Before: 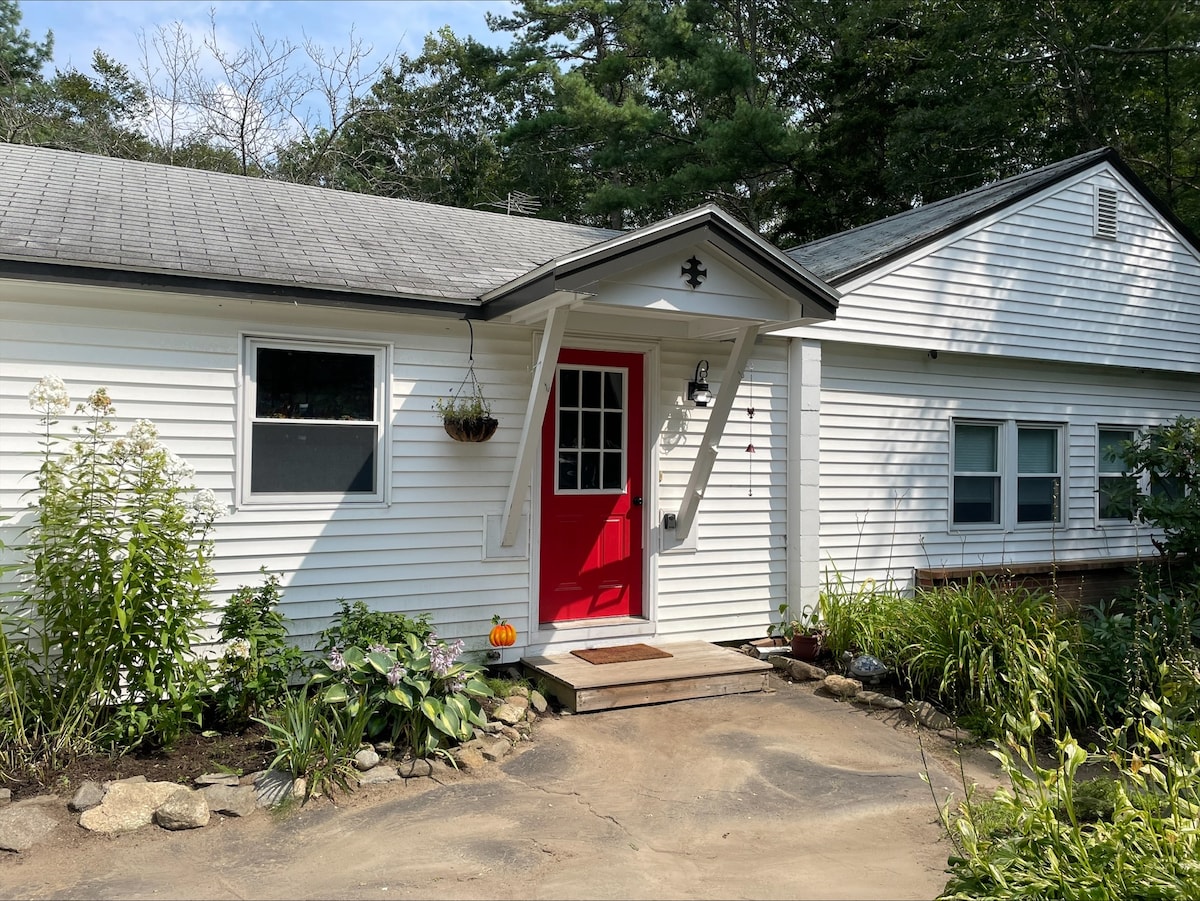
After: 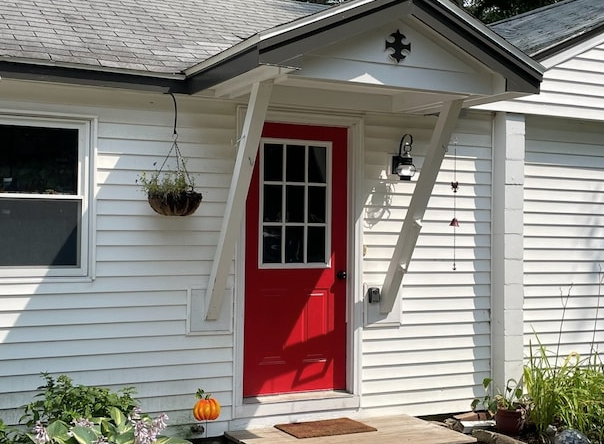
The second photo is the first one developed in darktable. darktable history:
crop: left 24.679%, top 25.162%, right 24.954%, bottom 25.452%
contrast brightness saturation: saturation -0.059
